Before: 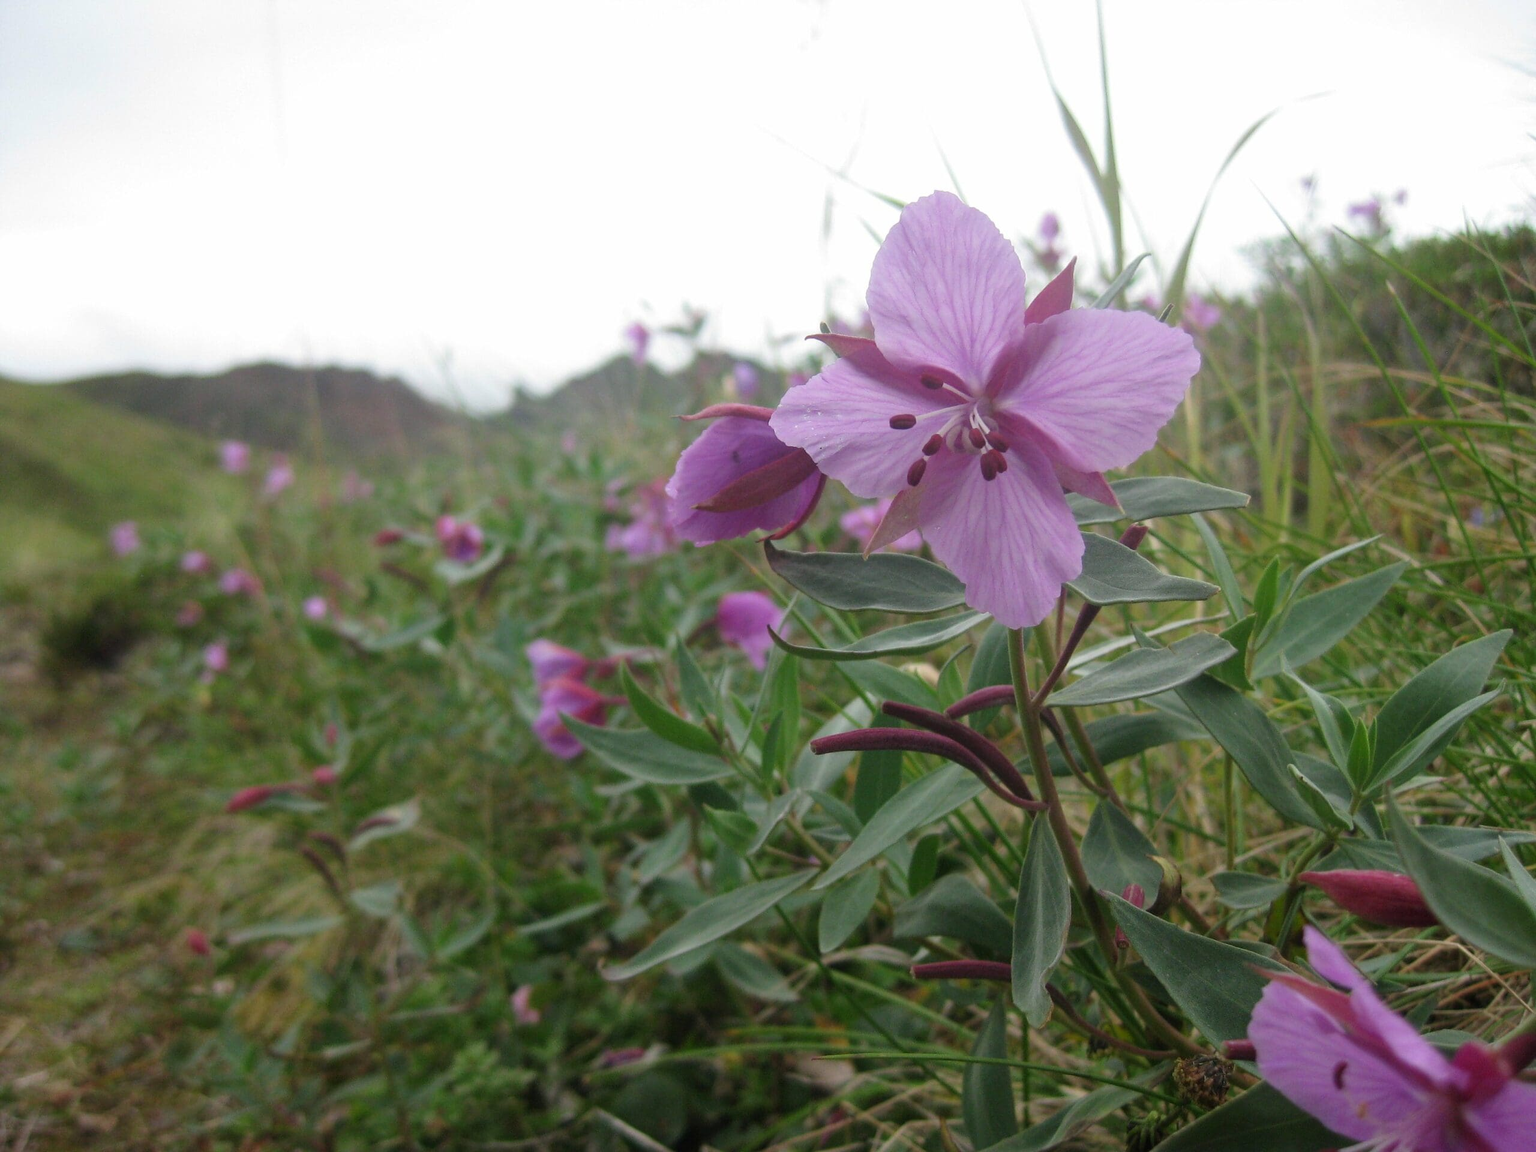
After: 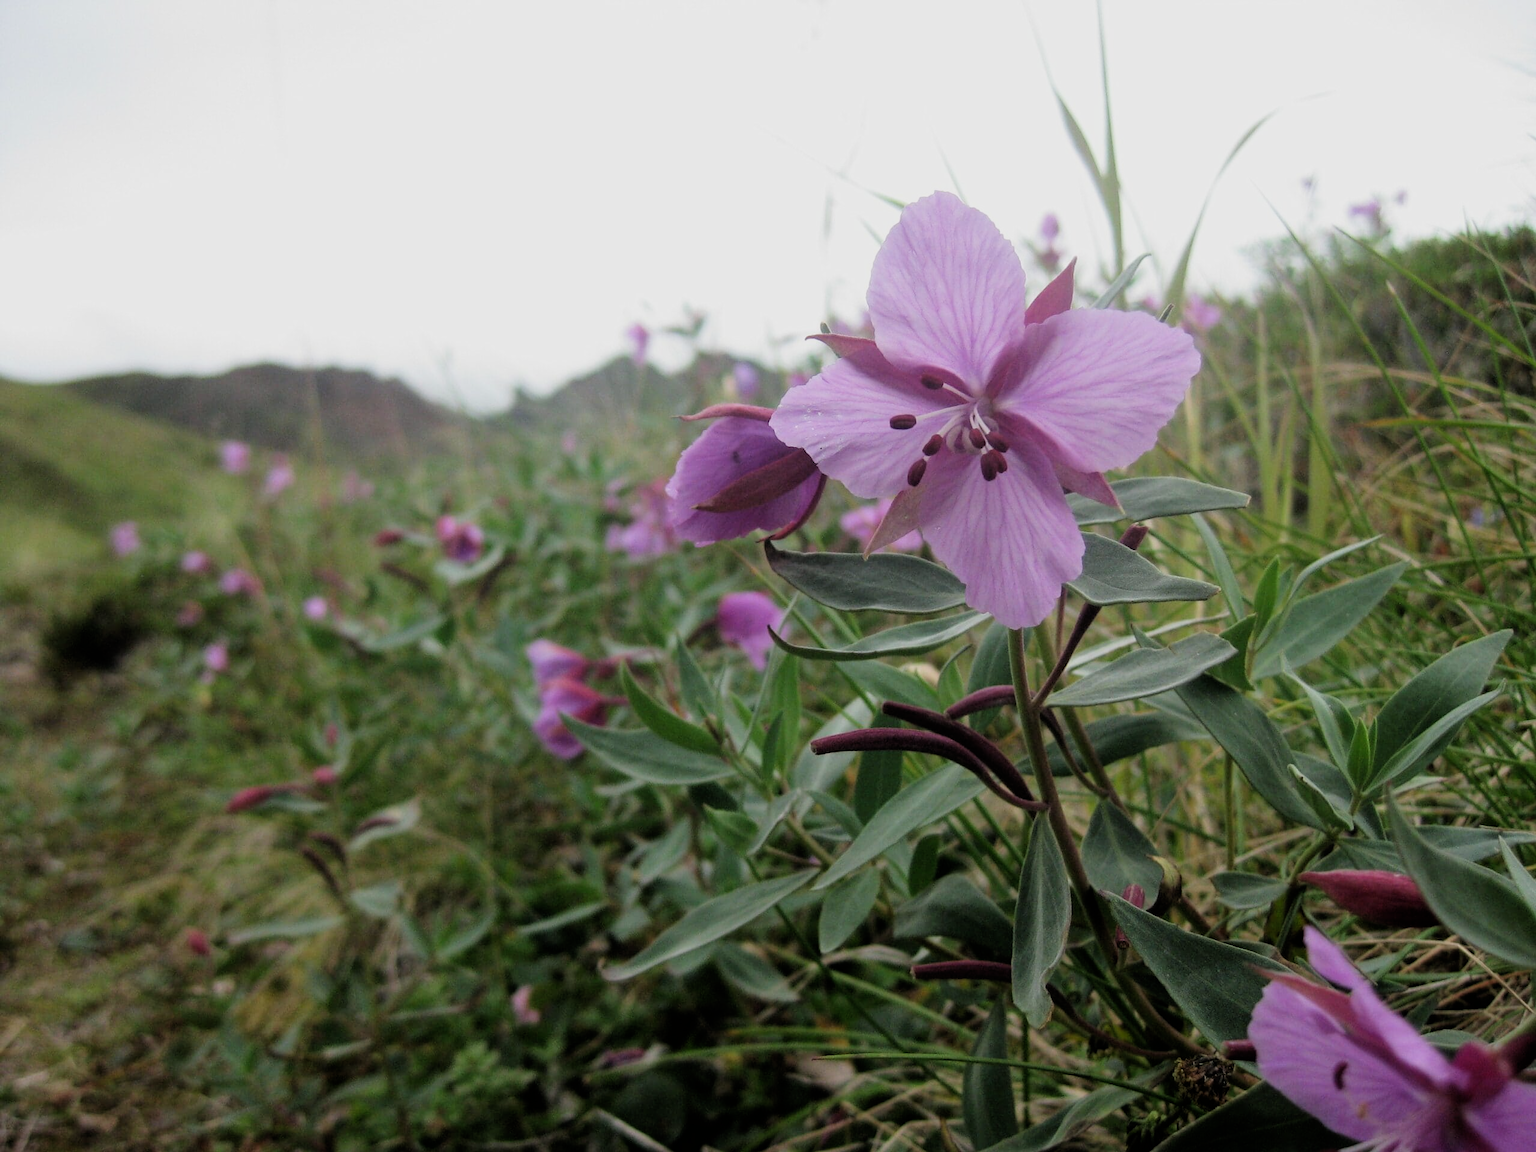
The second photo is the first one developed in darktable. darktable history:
tone equalizer: on, module defaults
filmic rgb: black relative exposure -5 EV, white relative exposure 3.5 EV, hardness 3.19, contrast 1.2, highlights saturation mix -30%
